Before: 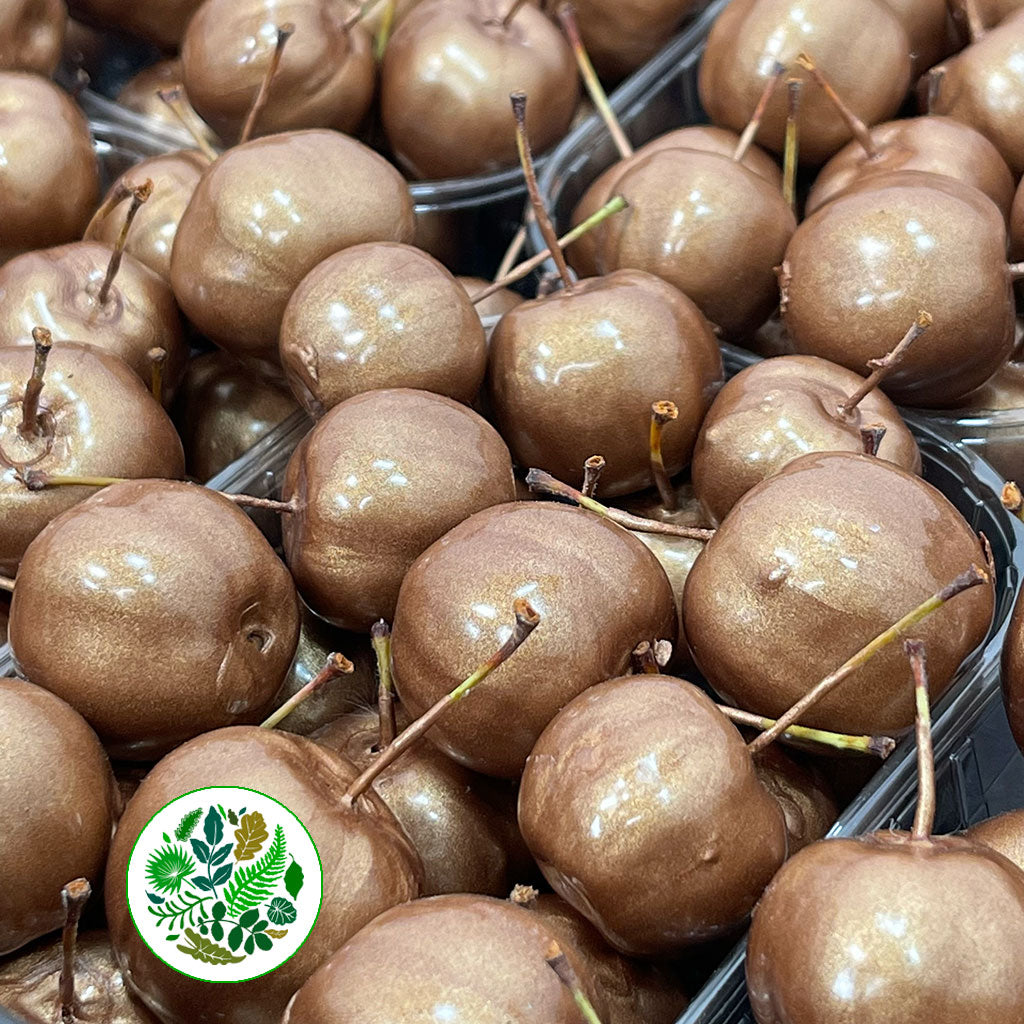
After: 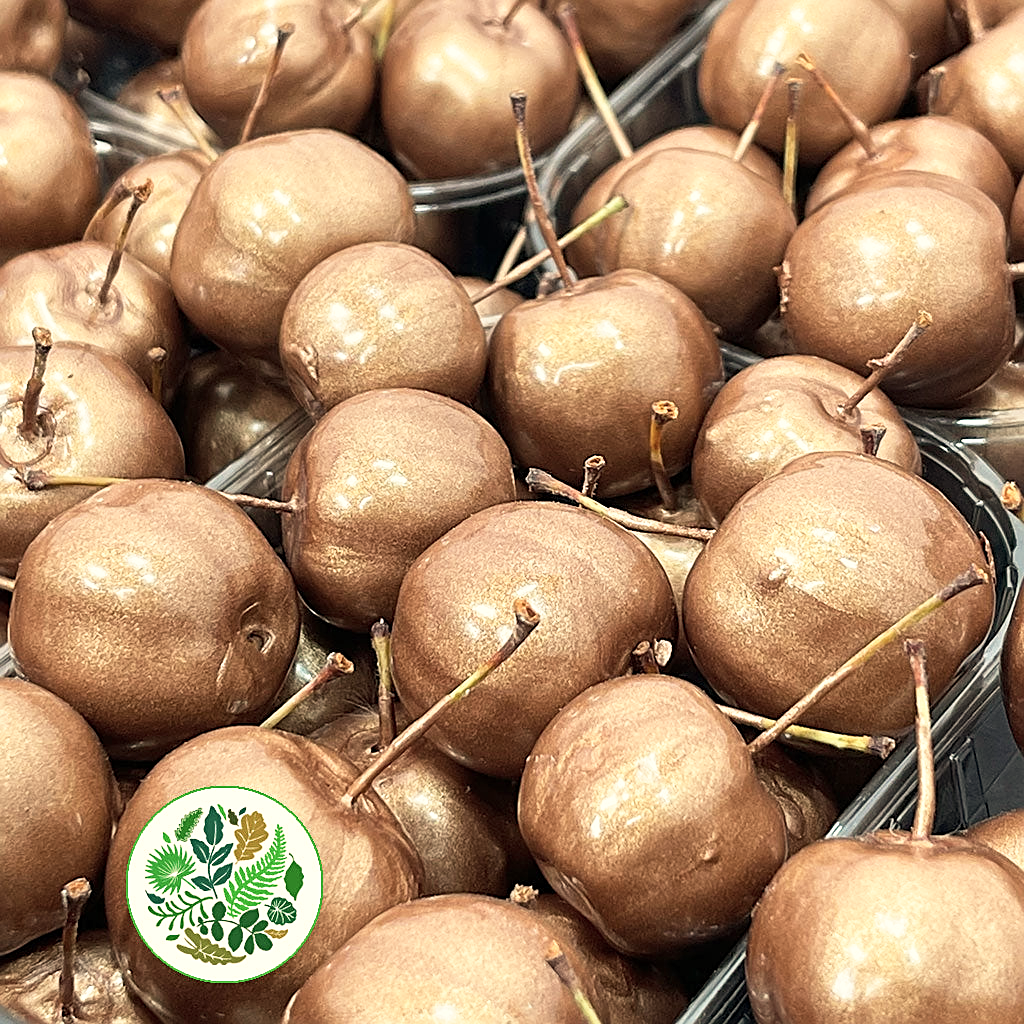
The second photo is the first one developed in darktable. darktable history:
base curve: curves: ch0 [(0, 0) (0.688, 0.865) (1, 1)], preserve colors none
color correction: saturation 0.8
sharpen: on, module defaults
white balance: red 1.123, blue 0.83
